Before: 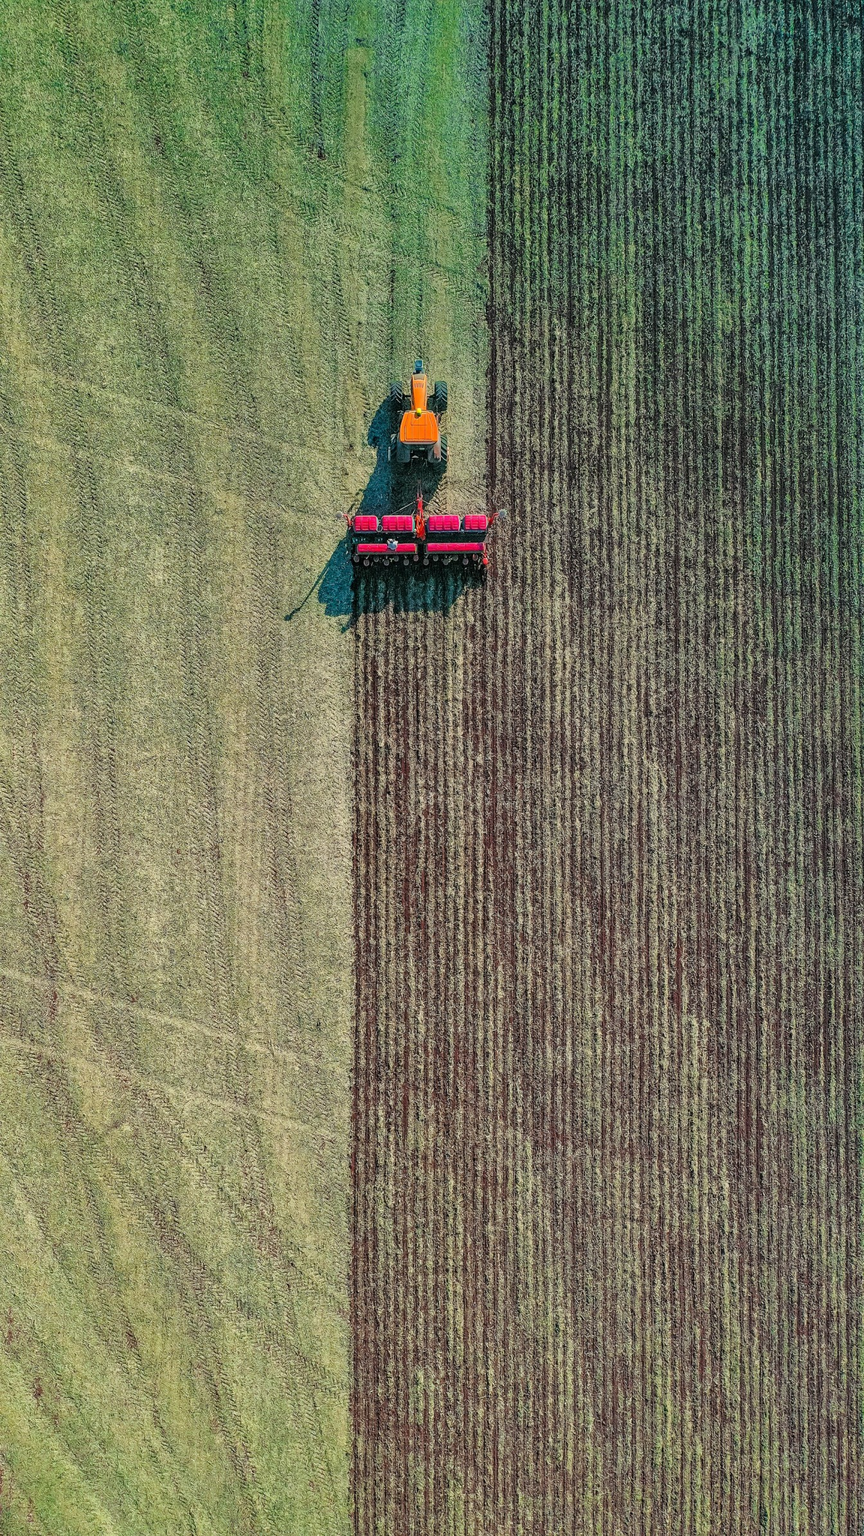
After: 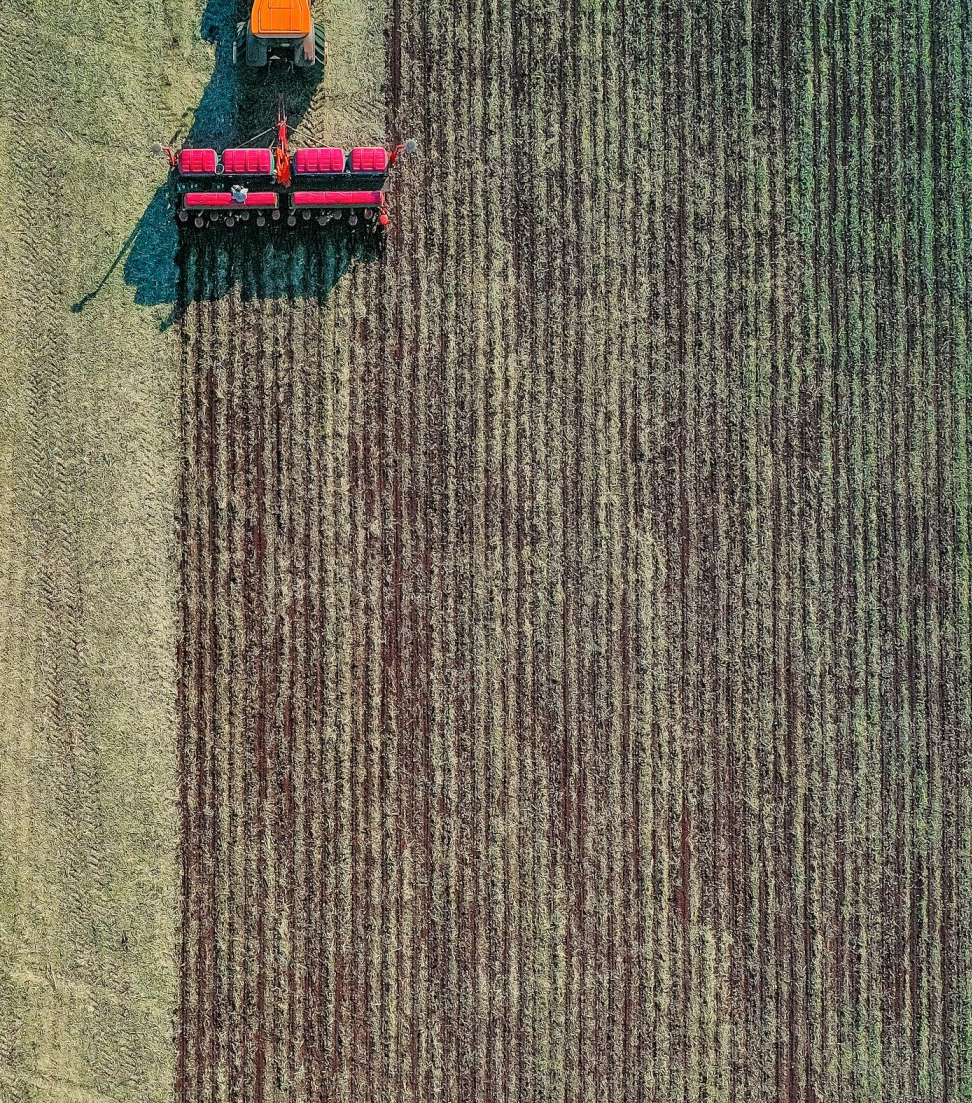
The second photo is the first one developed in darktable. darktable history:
shadows and highlights: shadows 51.77, highlights -28.62, shadows color adjustment 97.98%, highlights color adjustment 57.77%, soften with gaussian
crop and rotate: left 27.678%, top 27.365%, bottom 26.434%
